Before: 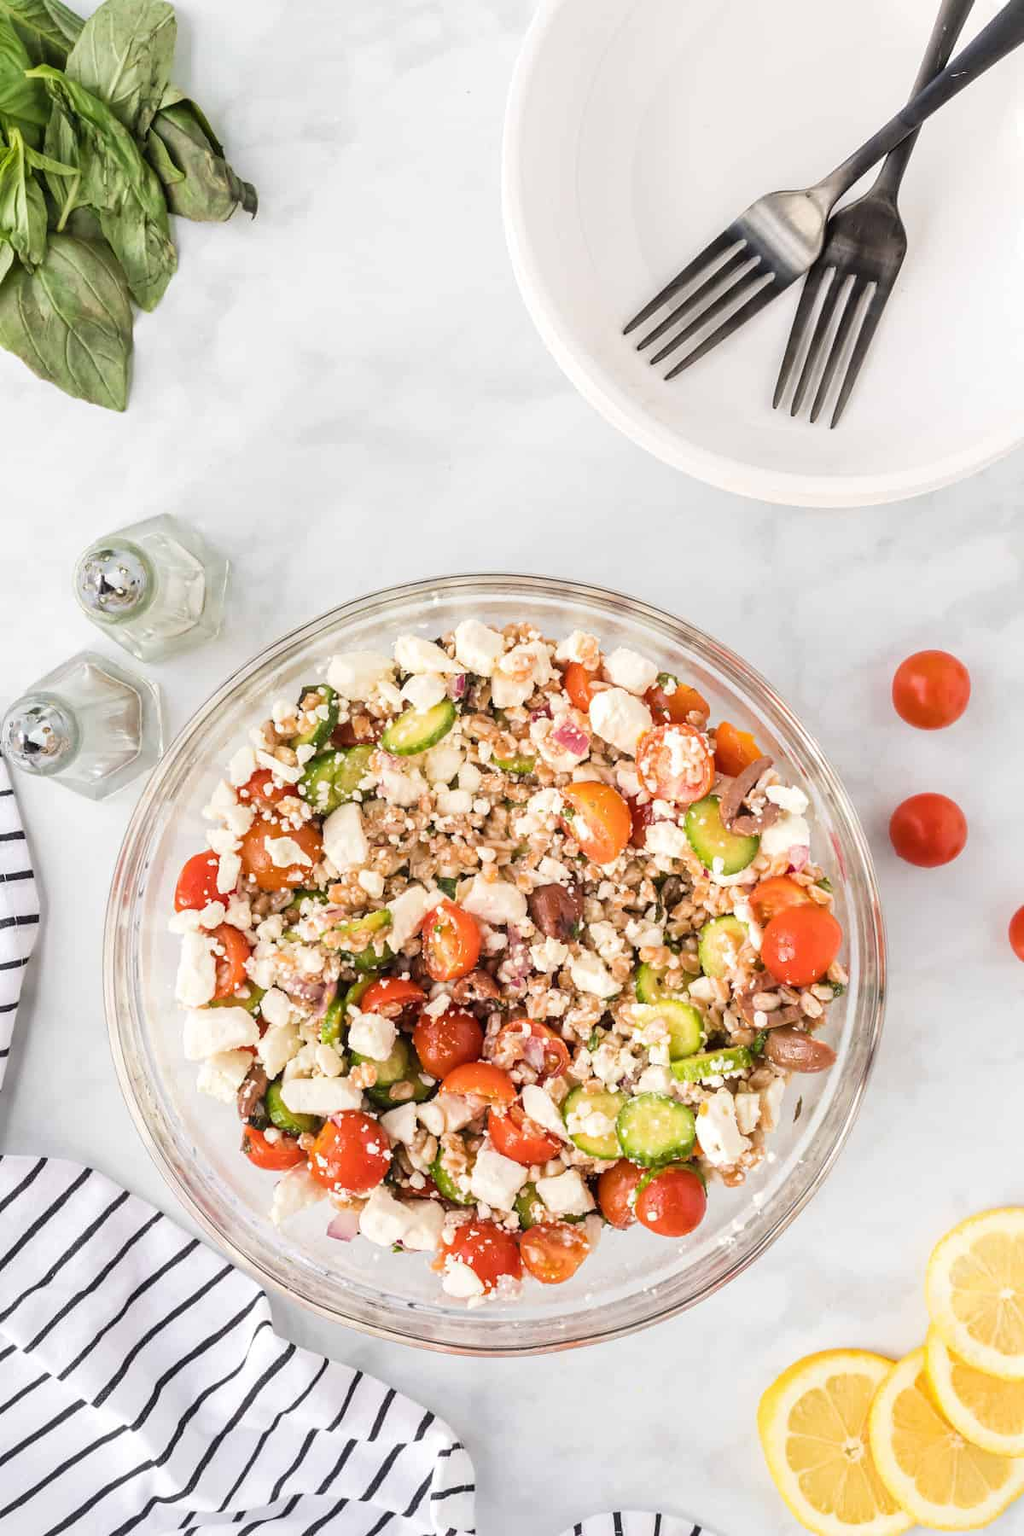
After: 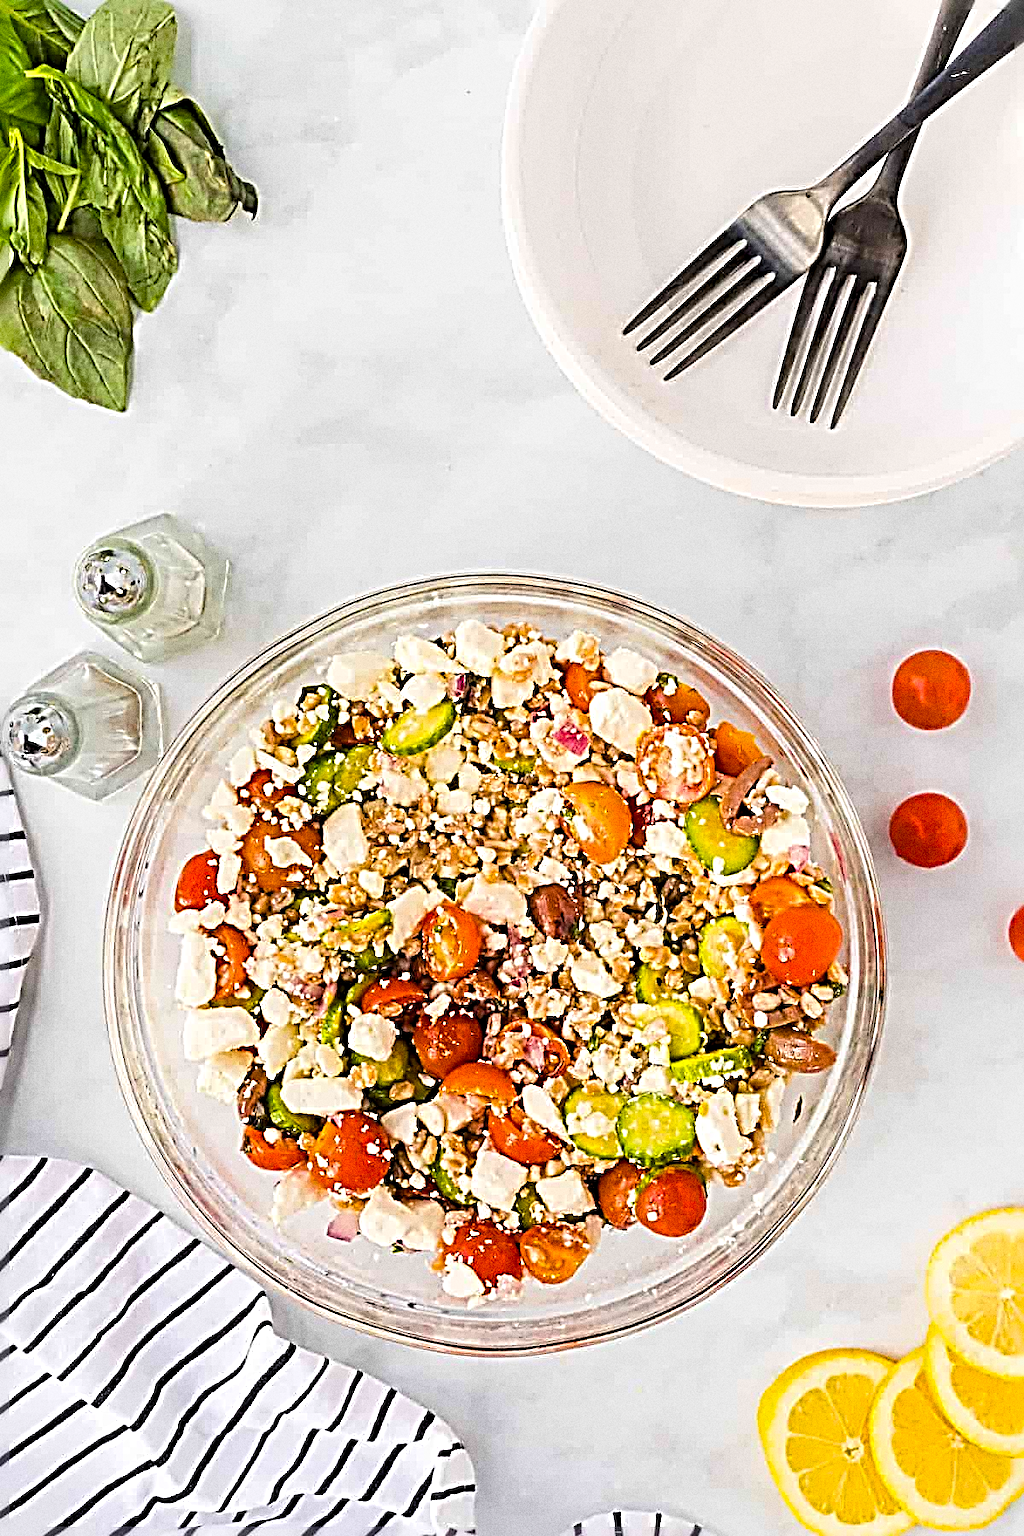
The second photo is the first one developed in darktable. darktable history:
color balance rgb: linear chroma grading › global chroma 15%, perceptual saturation grading › global saturation 30%
grain: coarseness 0.09 ISO, strength 40%
sharpen: radius 4.001, amount 2
